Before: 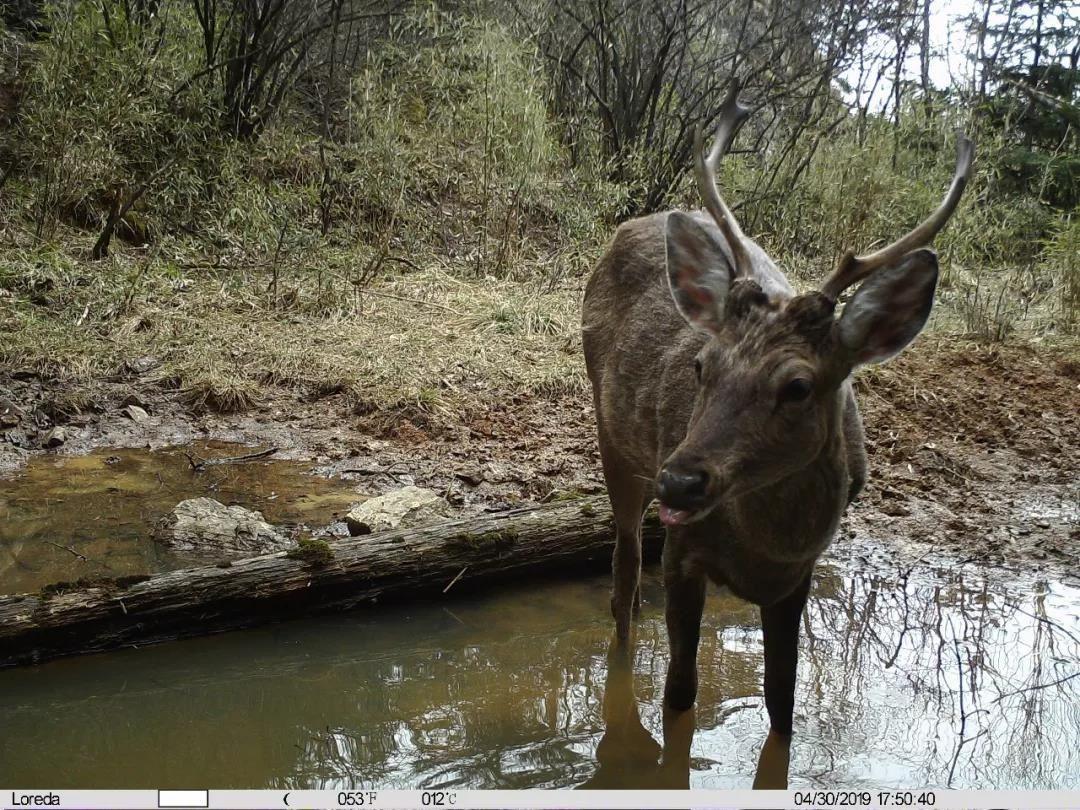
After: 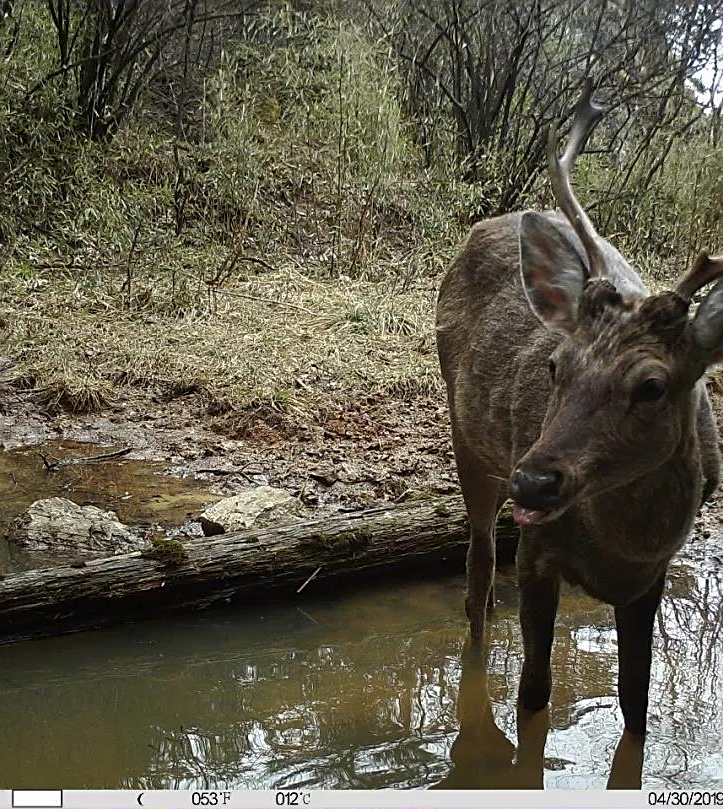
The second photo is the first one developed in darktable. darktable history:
crop and rotate: left 13.556%, right 19.448%
sharpen: on, module defaults
